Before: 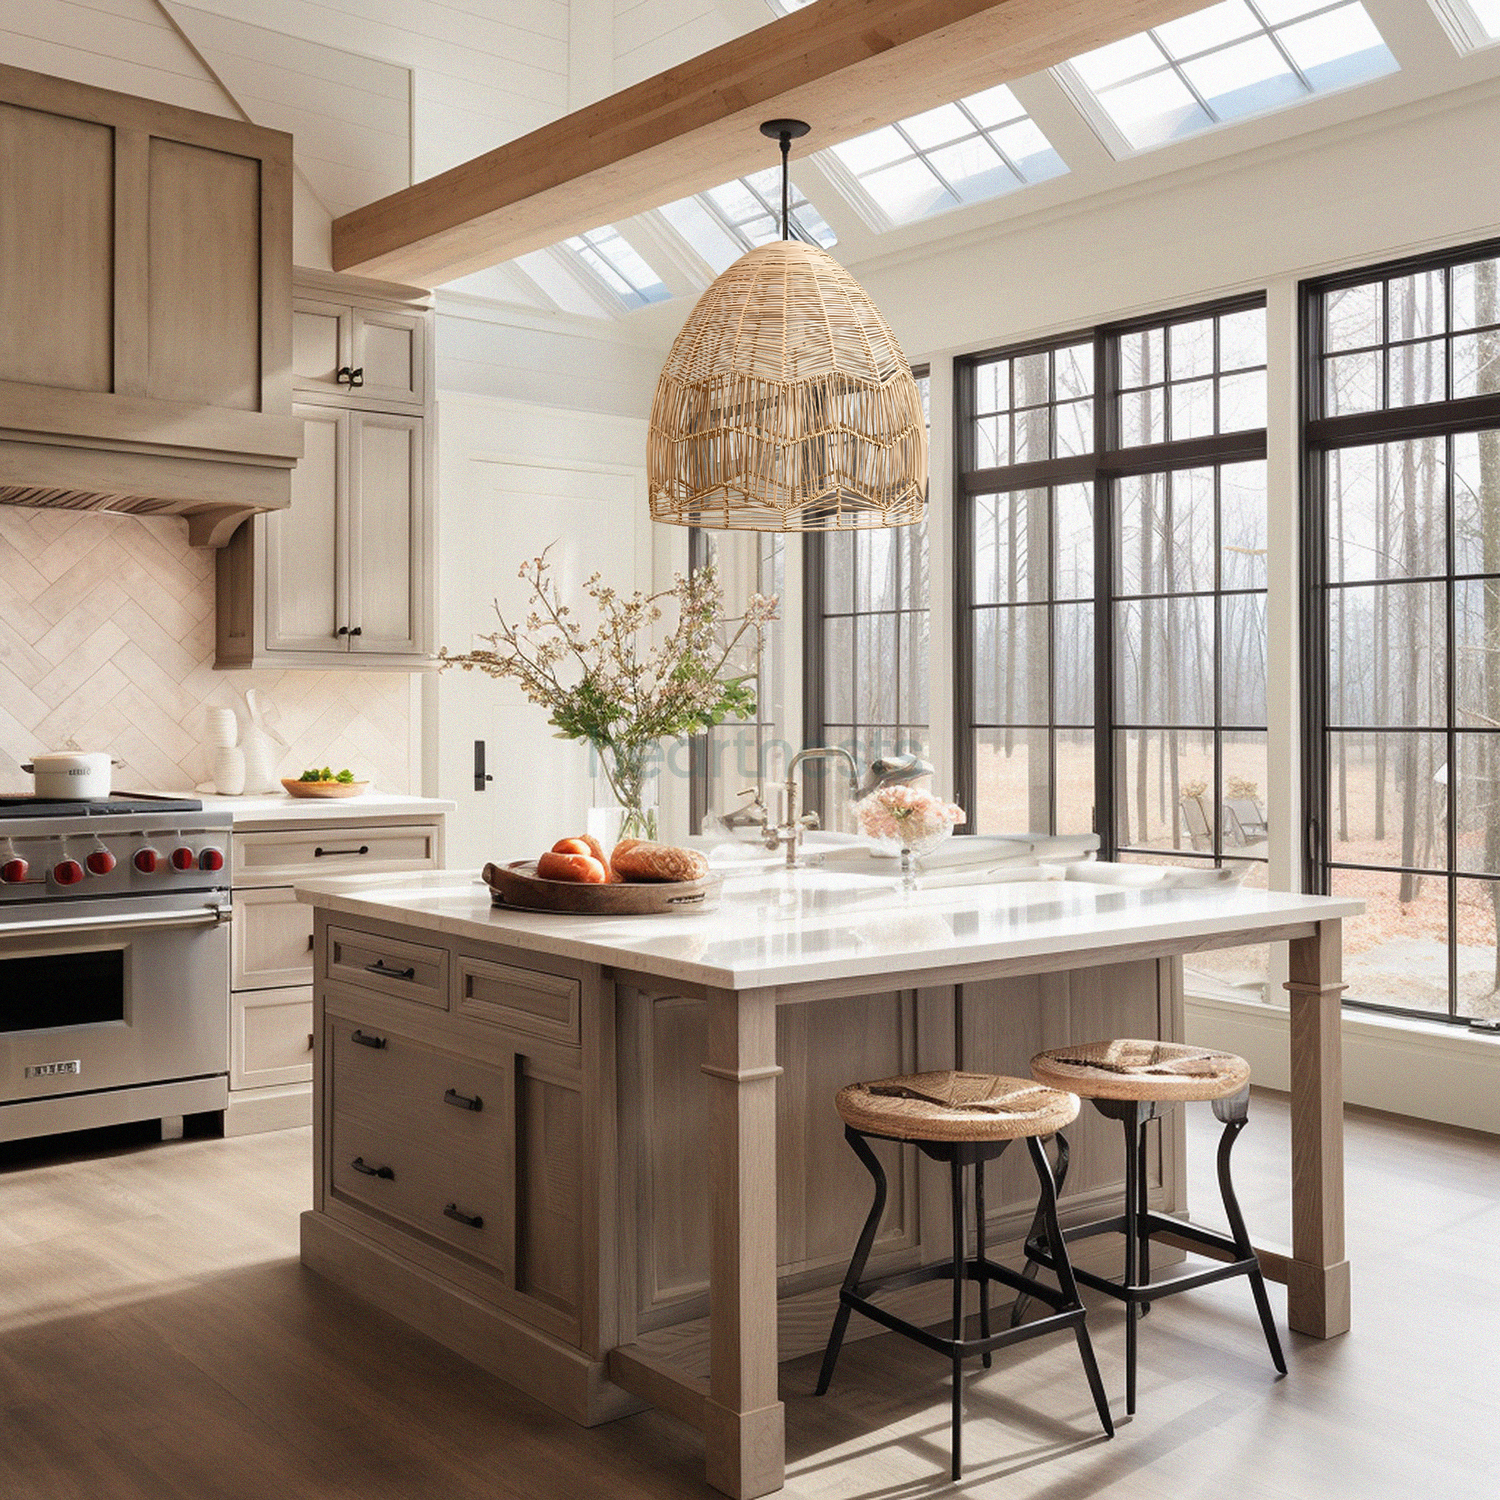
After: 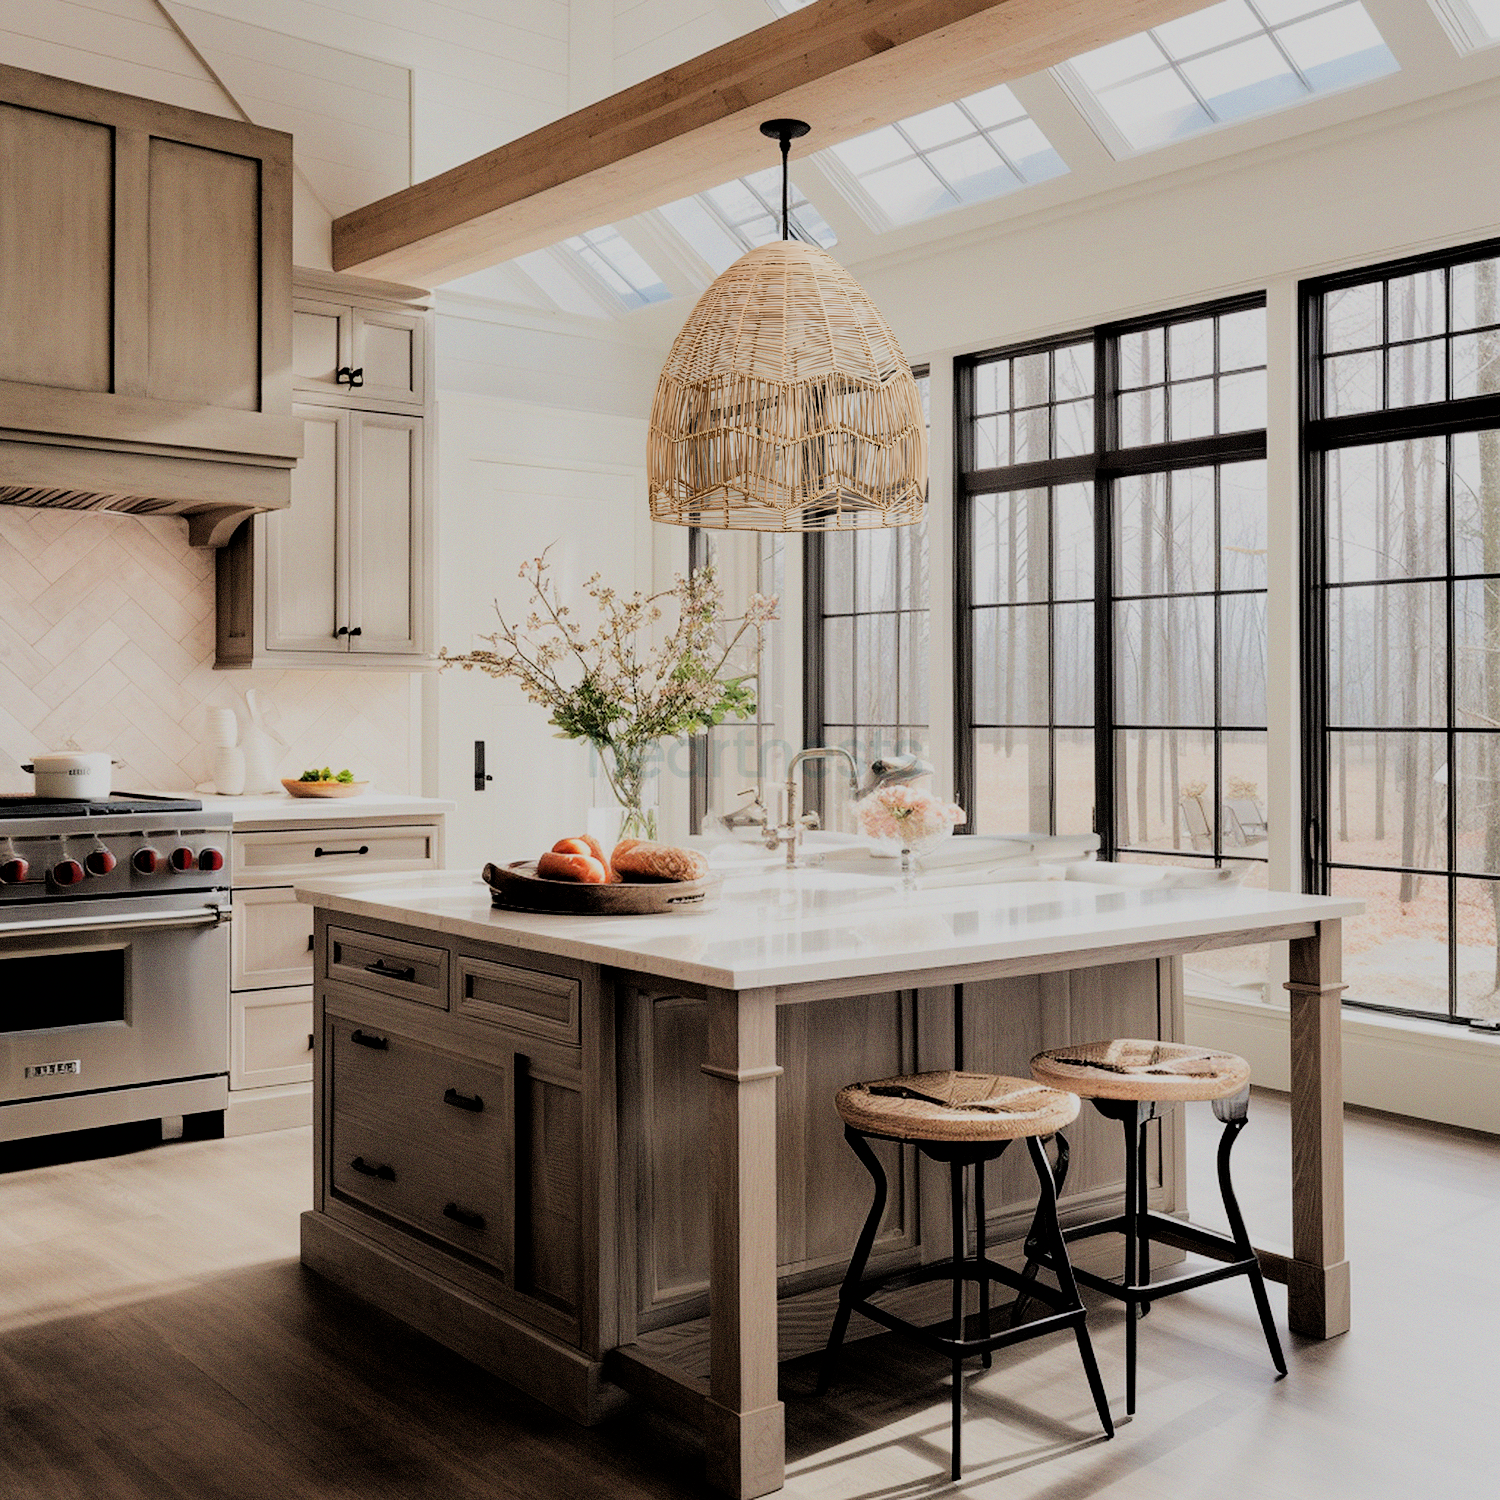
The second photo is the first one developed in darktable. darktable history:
filmic rgb: black relative exposure -3.12 EV, white relative exposure 7.06 EV, threshold 3.01 EV, hardness 1.47, contrast 1.35, enable highlight reconstruction true
